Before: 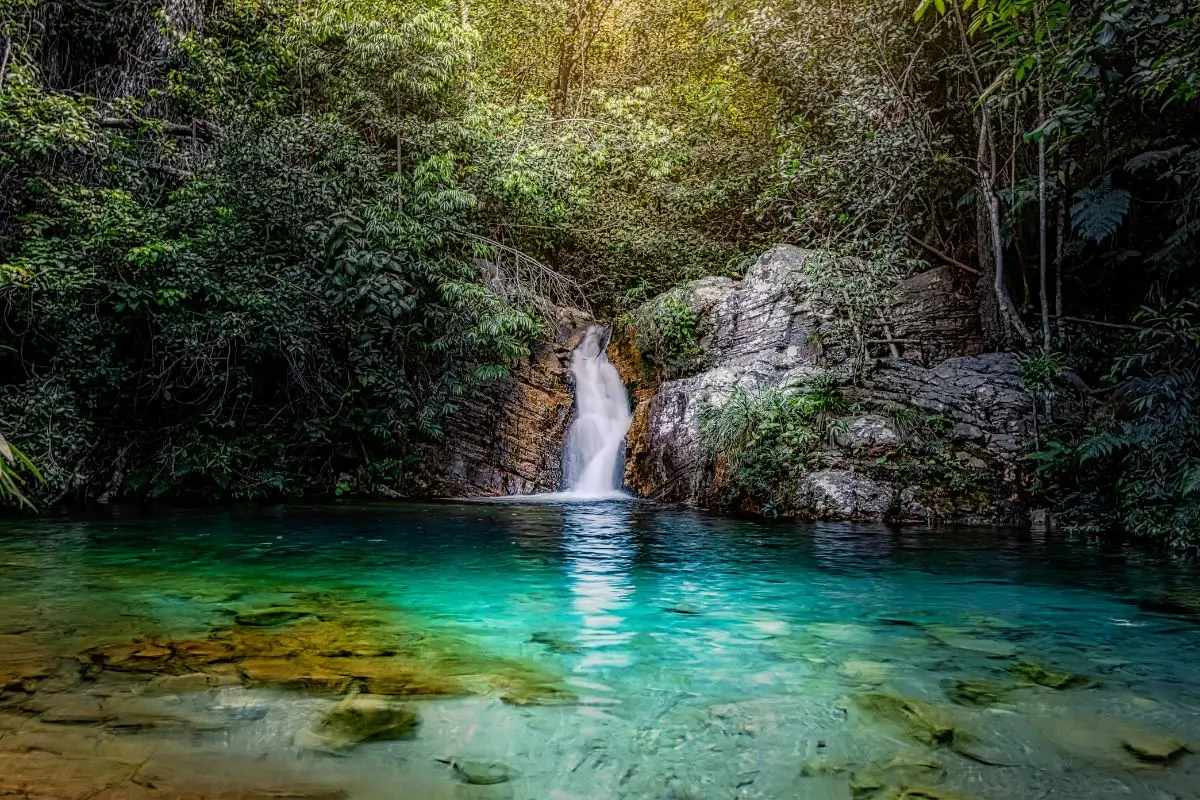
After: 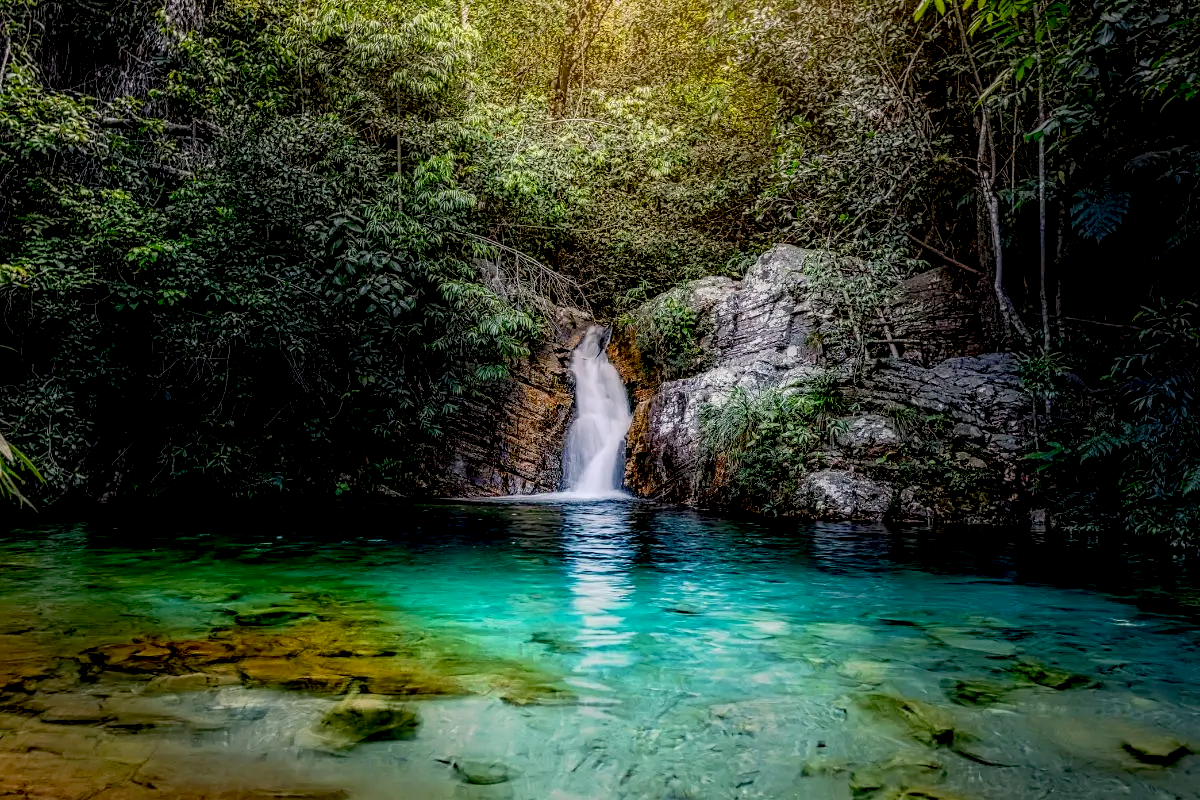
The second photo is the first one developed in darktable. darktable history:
exposure: black level correction 0.016, exposure -0.005 EV, compensate highlight preservation false
